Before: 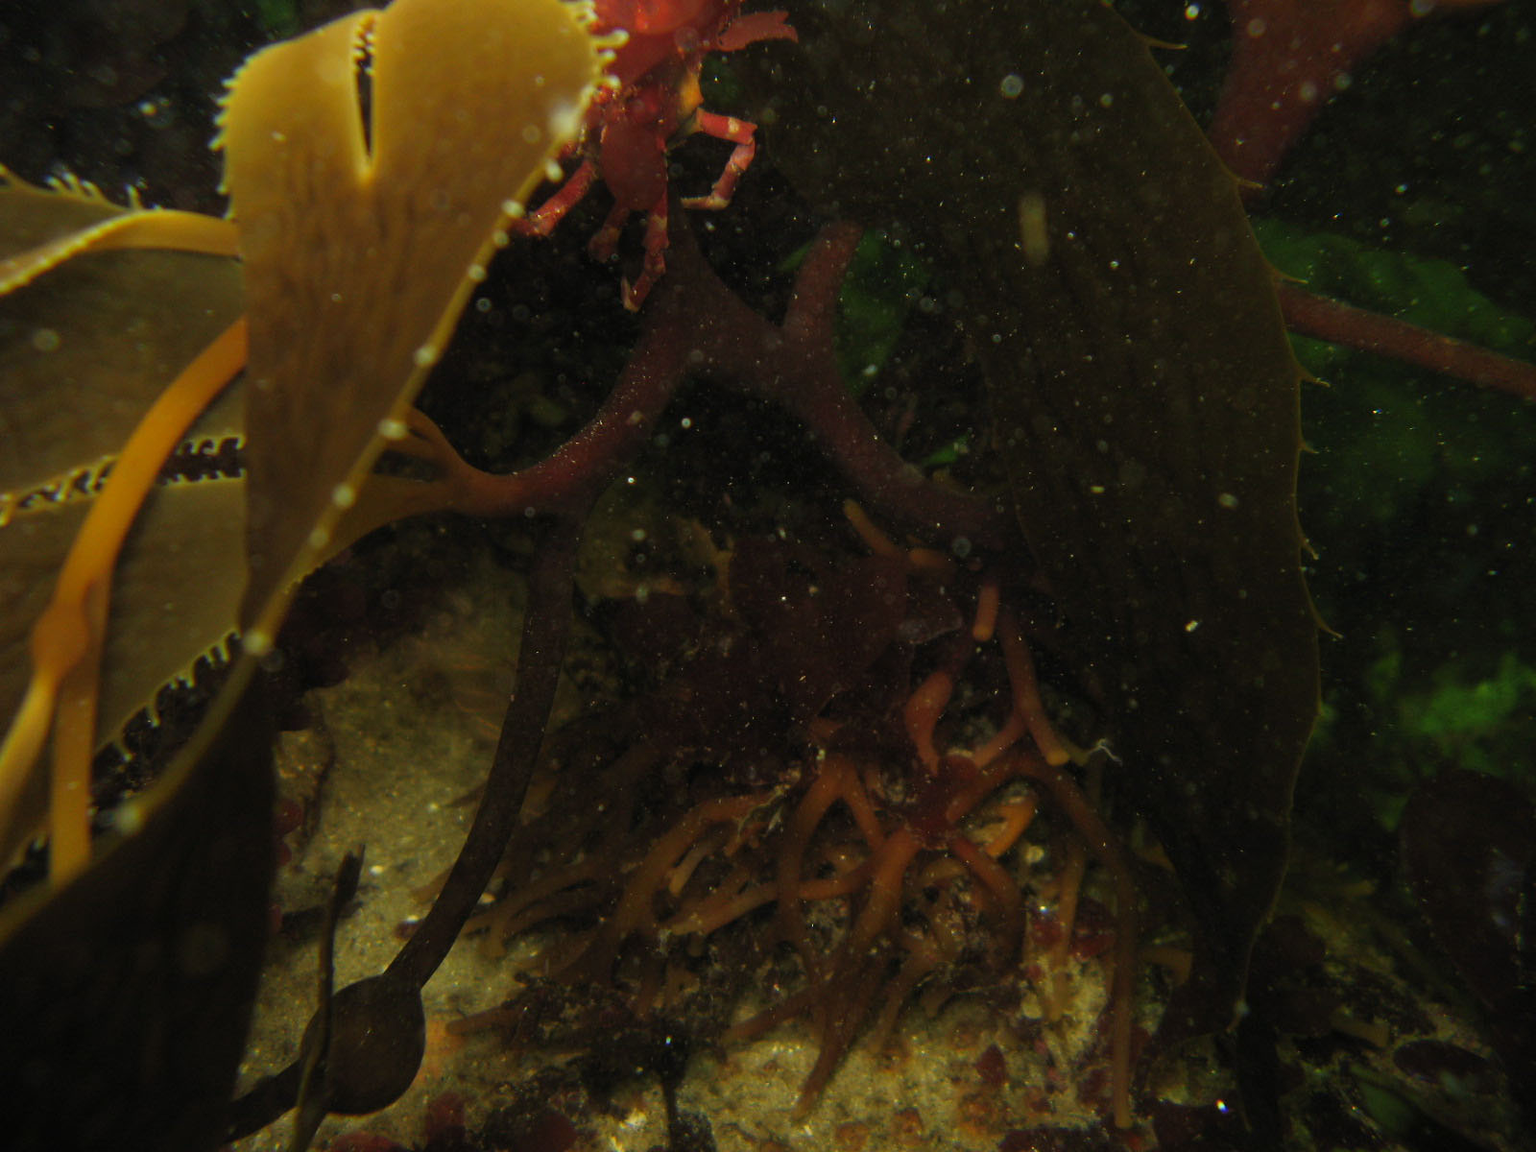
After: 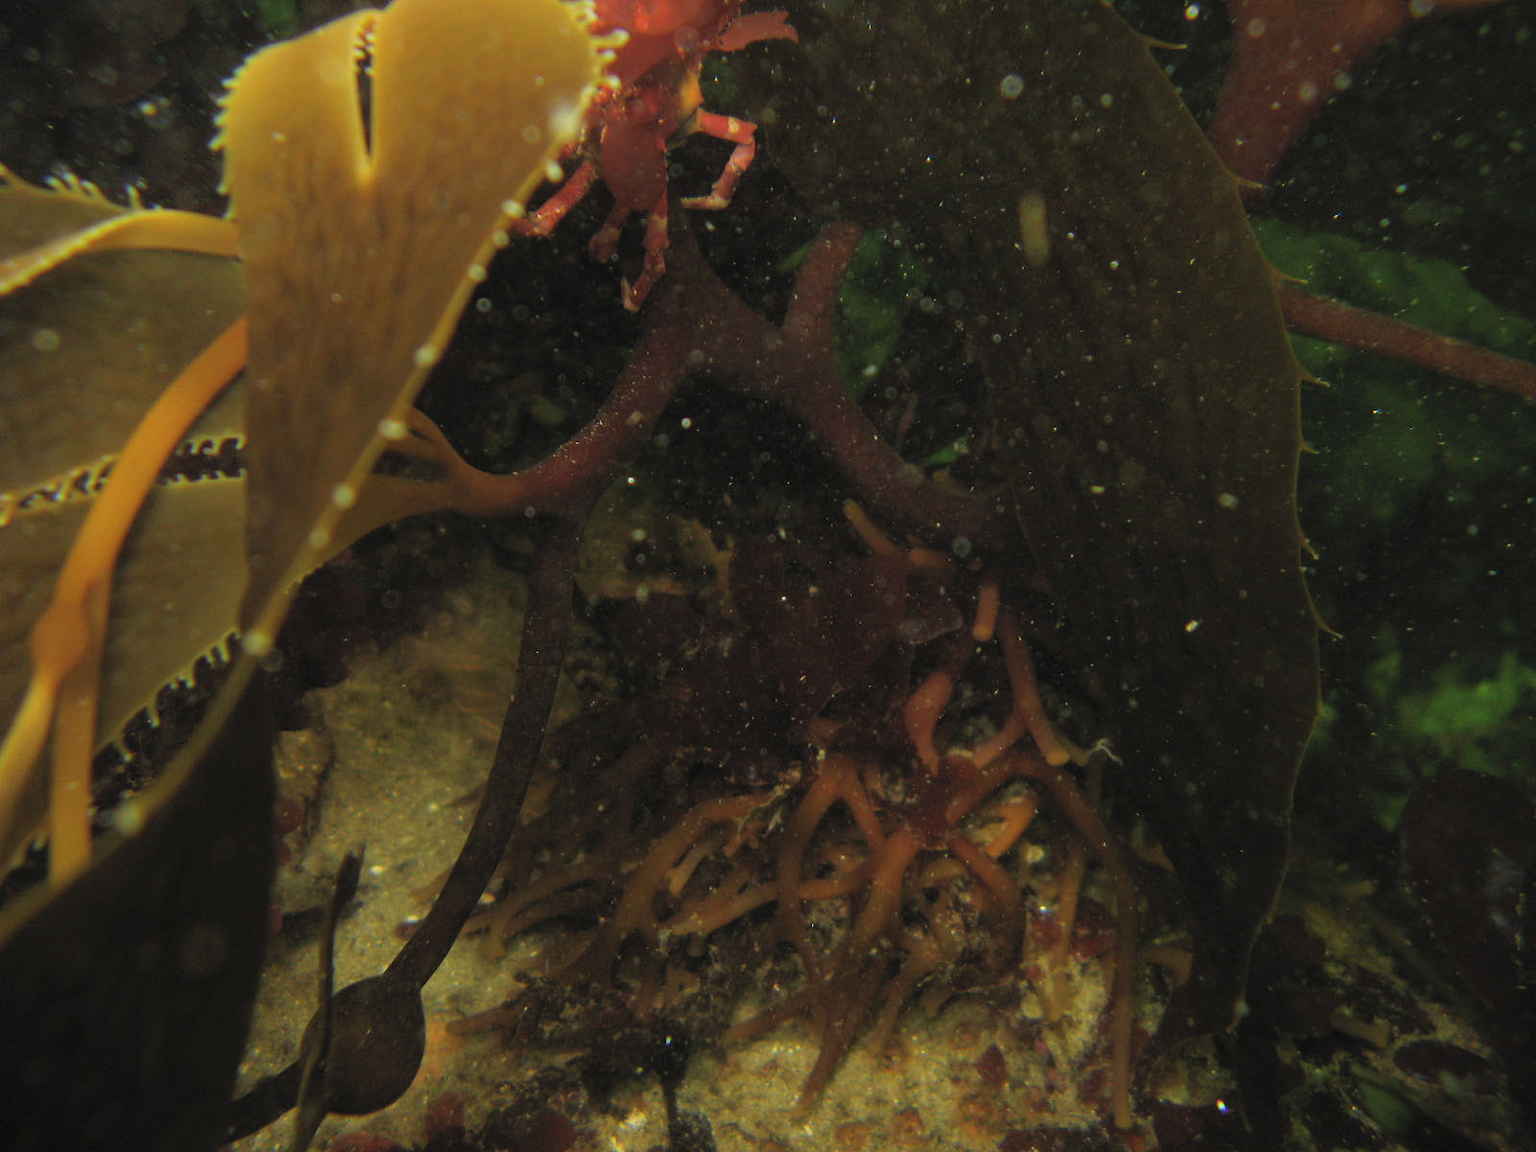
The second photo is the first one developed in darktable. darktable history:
contrast brightness saturation: brightness 0.129
